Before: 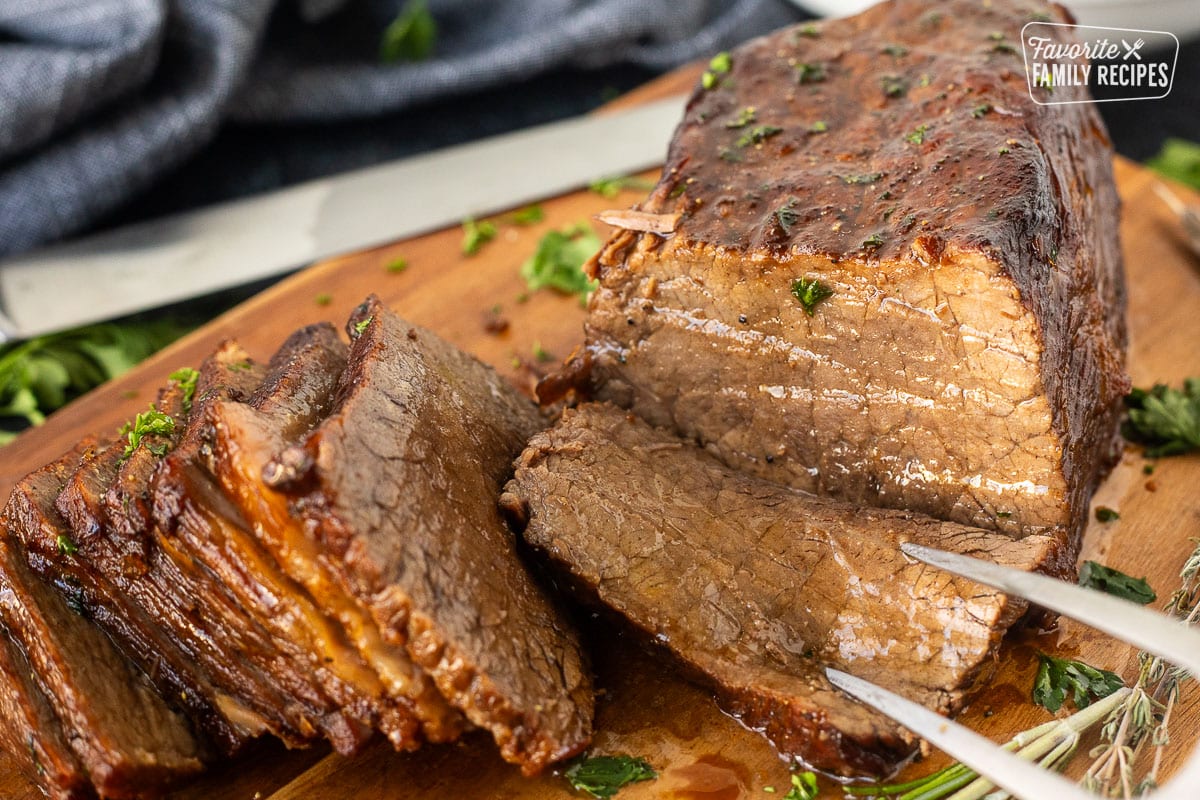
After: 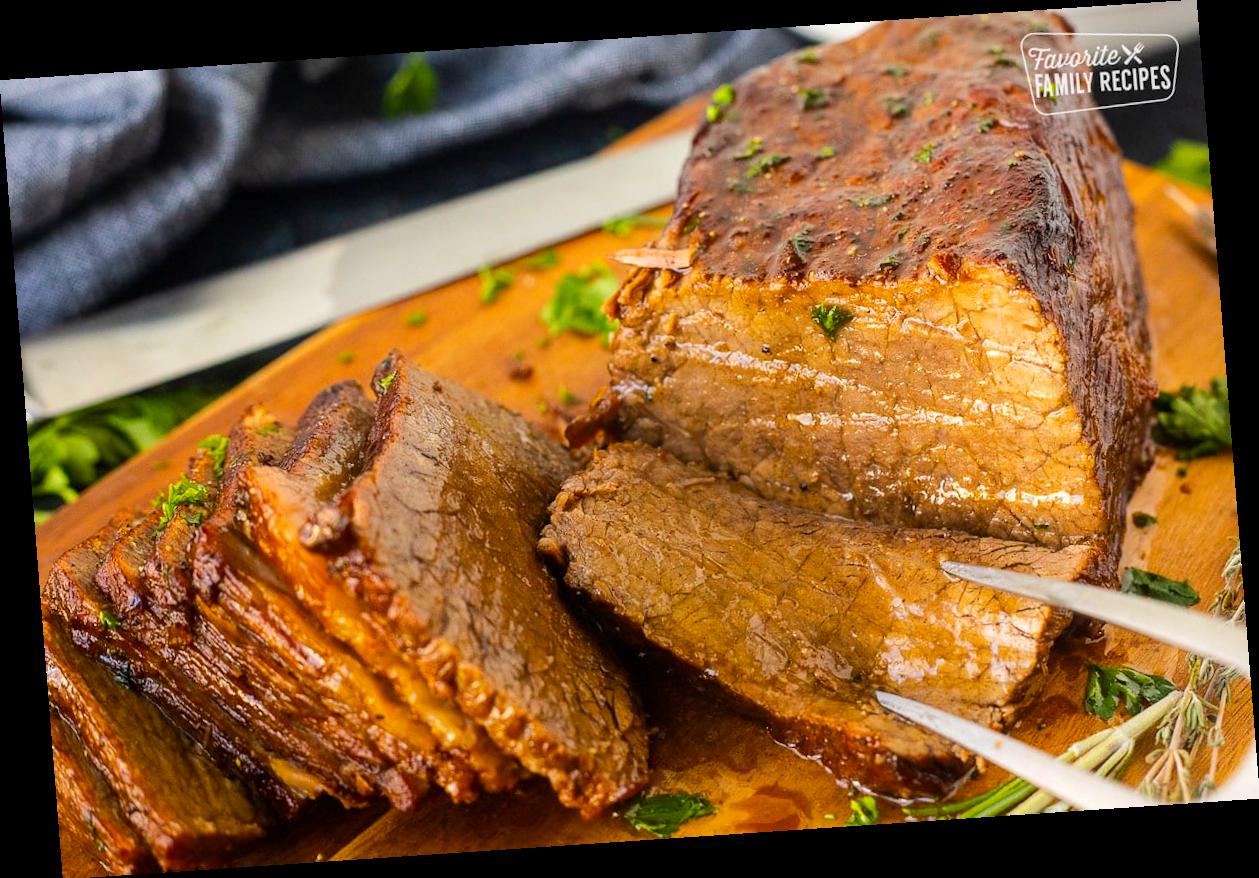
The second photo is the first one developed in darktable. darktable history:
rotate and perspective: rotation -4.2°, shear 0.006, automatic cropping off
white balance: red 1, blue 1
color balance rgb: perceptual saturation grading › global saturation 25%, perceptual brilliance grading › mid-tones 10%, perceptual brilliance grading › shadows 15%, global vibrance 20%
